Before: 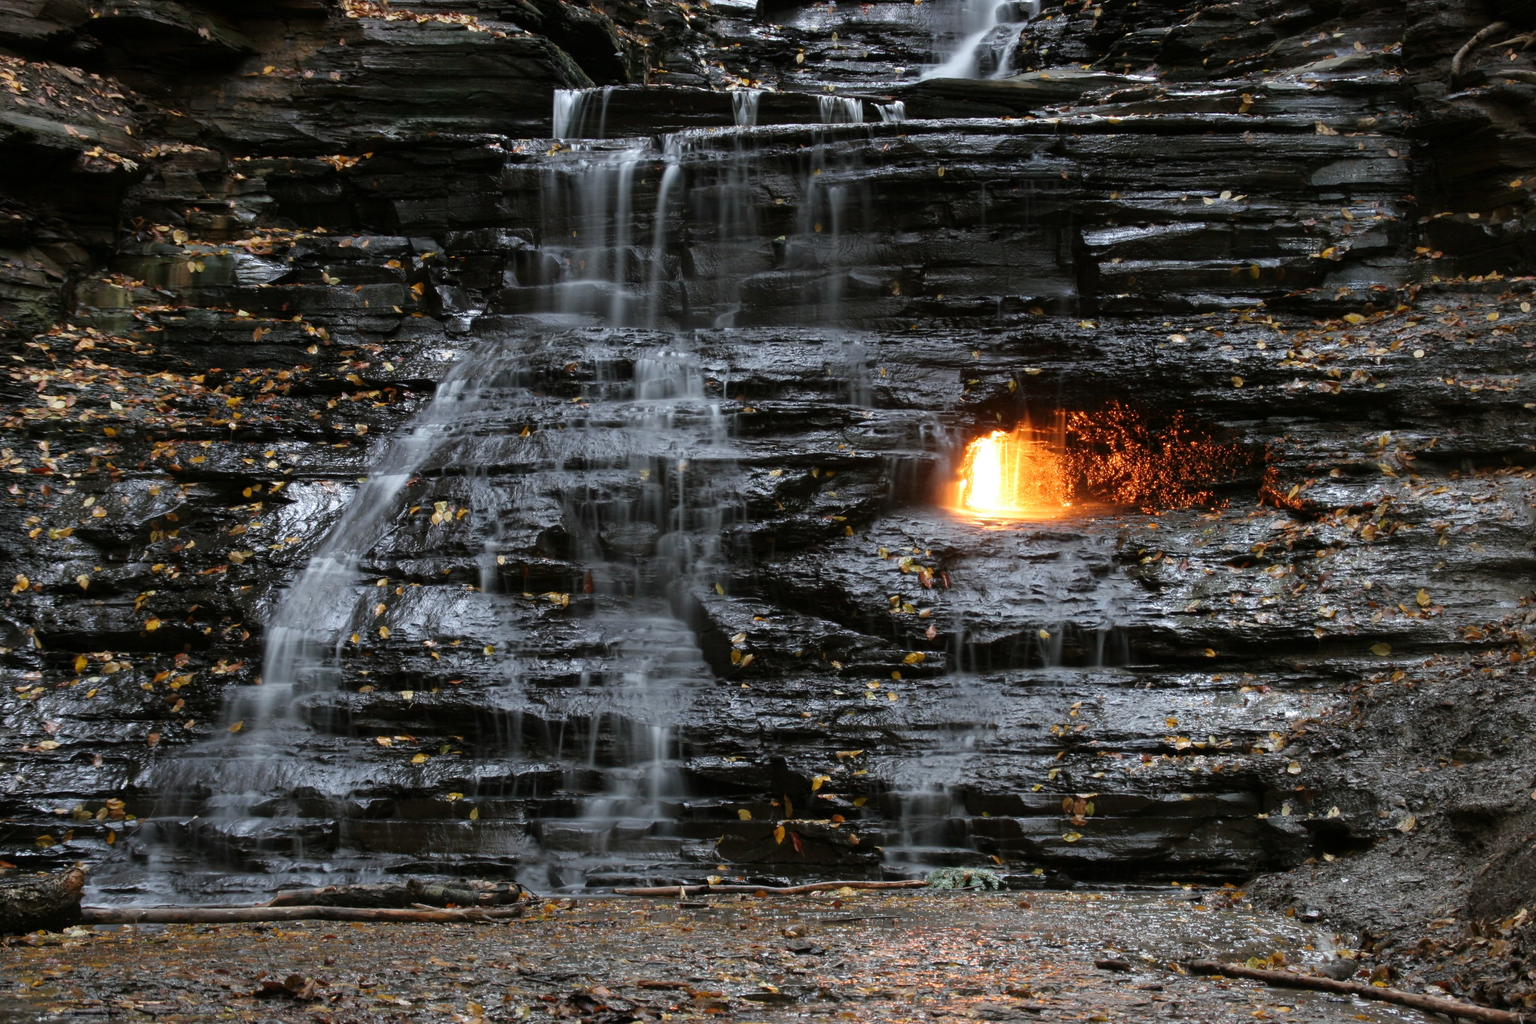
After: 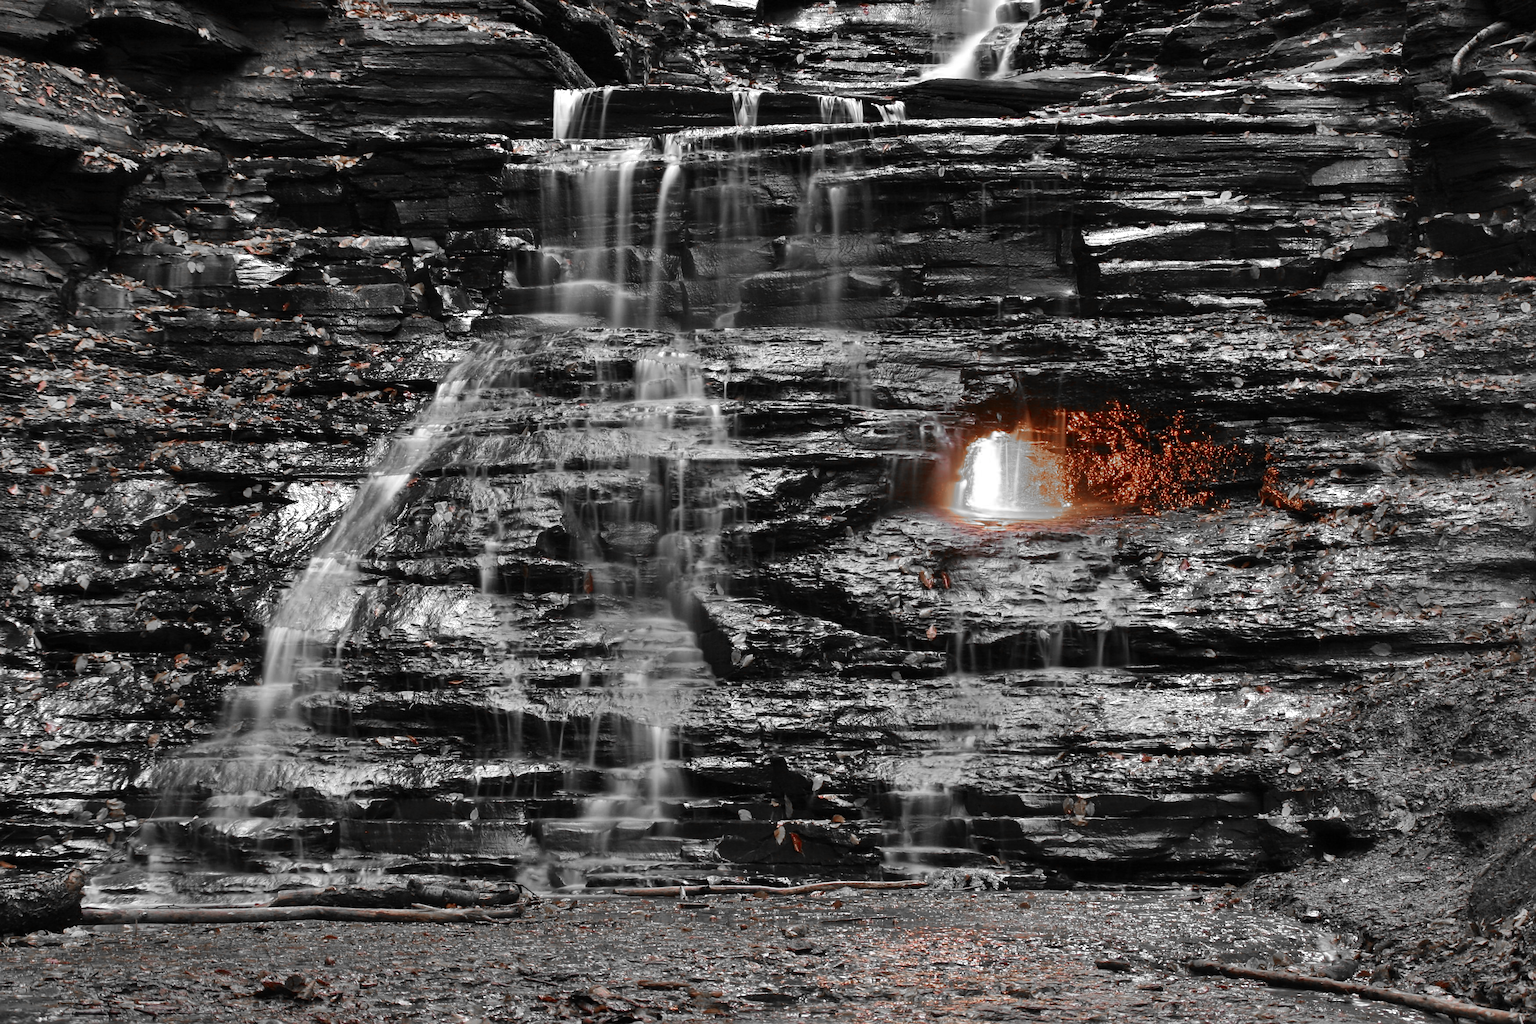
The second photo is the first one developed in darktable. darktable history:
color zones: curves: ch0 [(0, 0.352) (0.143, 0.407) (0.286, 0.386) (0.429, 0.431) (0.571, 0.829) (0.714, 0.853) (0.857, 0.833) (1, 0.352)]; ch1 [(0, 0.604) (0.072, 0.726) (0.096, 0.608) (0.205, 0.007) (0.571, -0.006) (0.839, -0.013) (0.857, -0.012) (1, 0.604)]
sharpen: on, module defaults
shadows and highlights: low approximation 0.01, soften with gaussian
